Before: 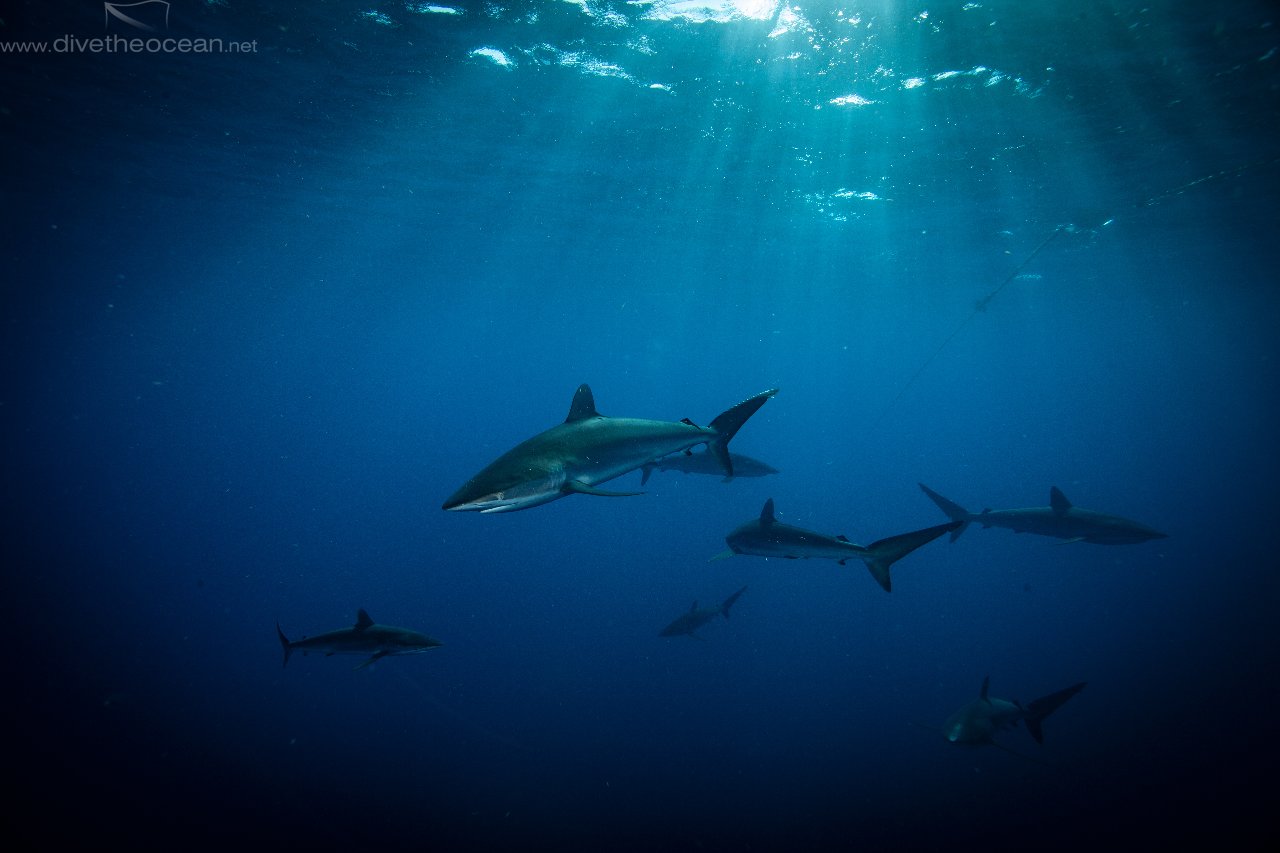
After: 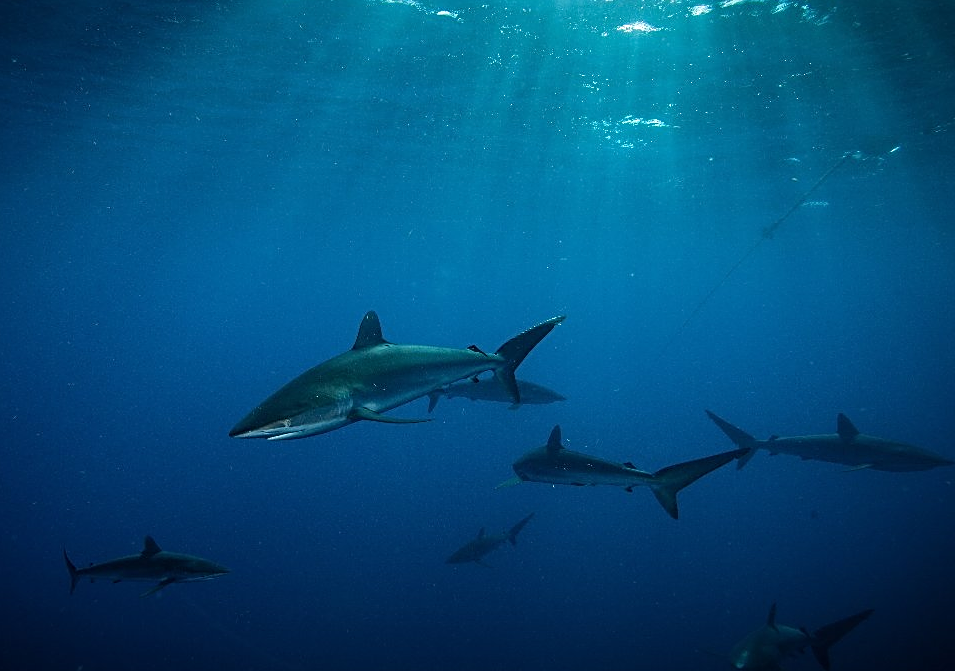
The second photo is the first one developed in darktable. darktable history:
crop: left 16.691%, top 8.565%, right 8.695%, bottom 12.665%
sharpen: on, module defaults
